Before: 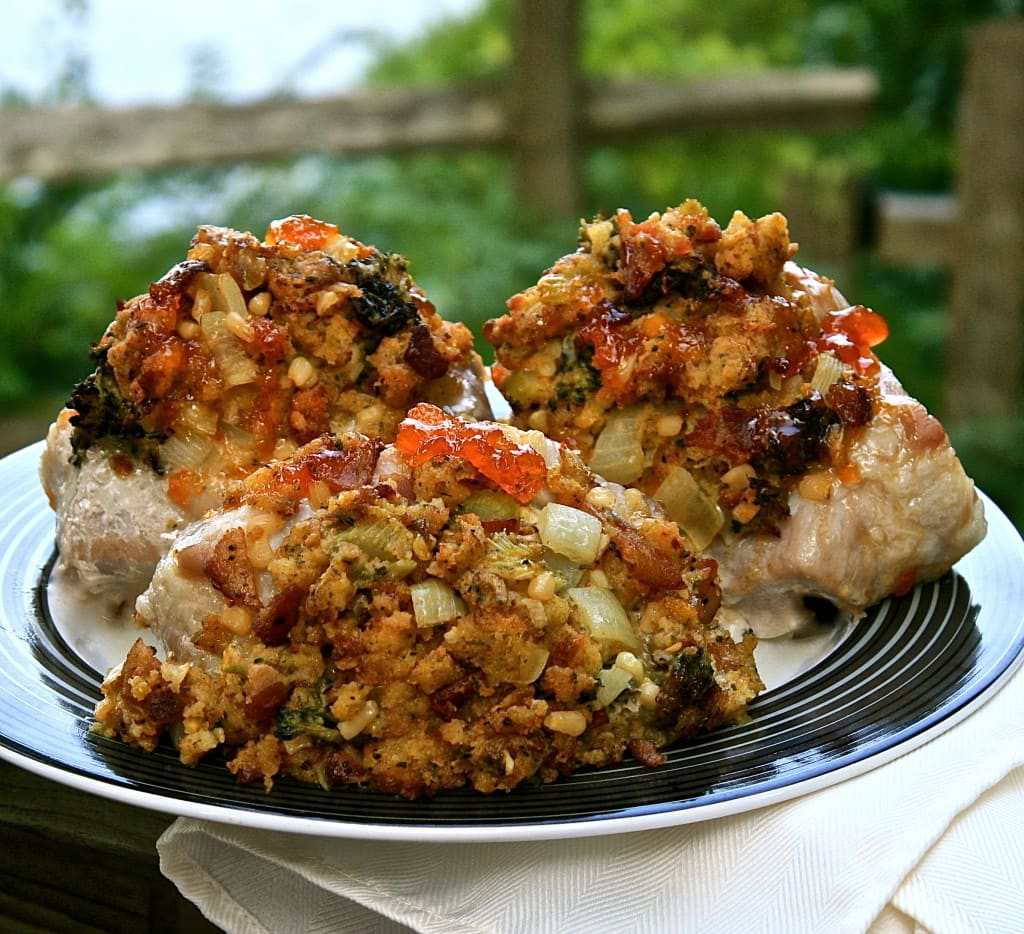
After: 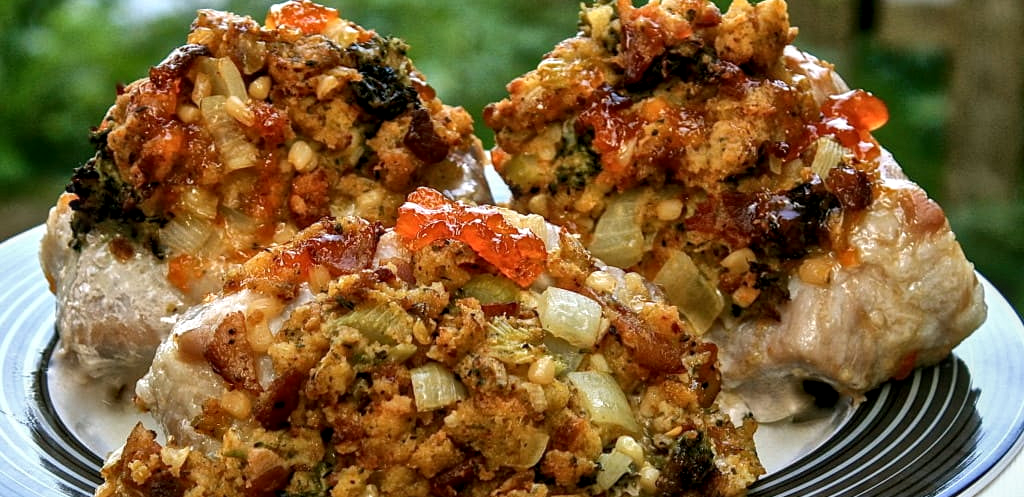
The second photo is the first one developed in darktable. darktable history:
local contrast: detail 130%
crop and rotate: top 23.199%, bottom 23.49%
